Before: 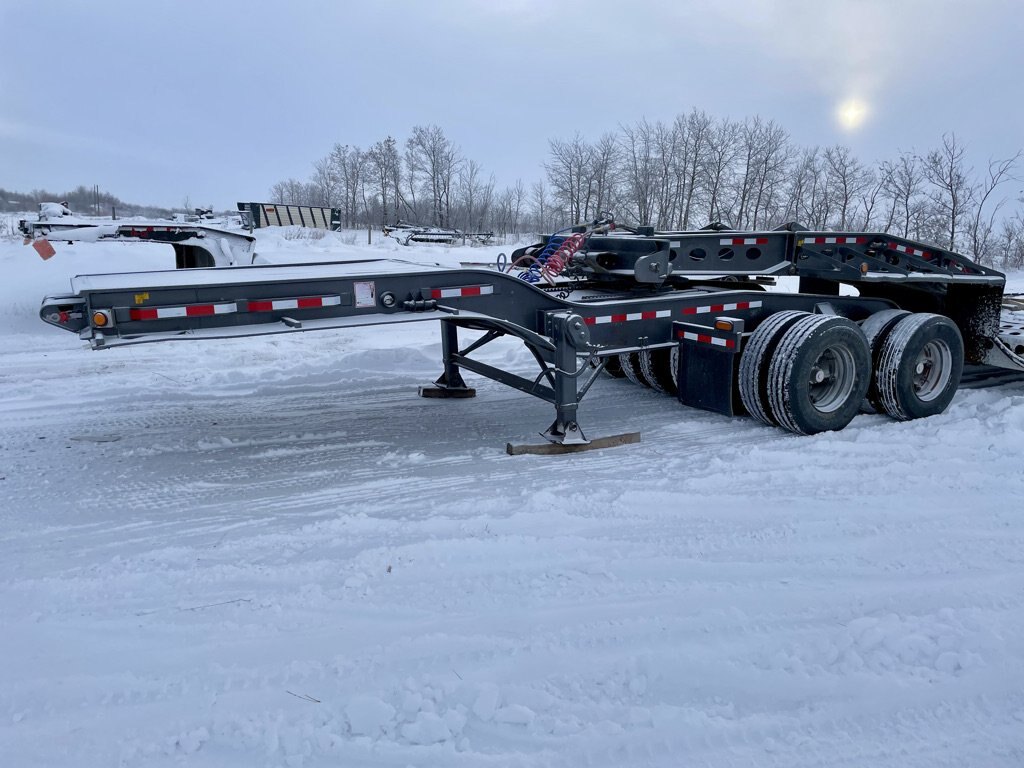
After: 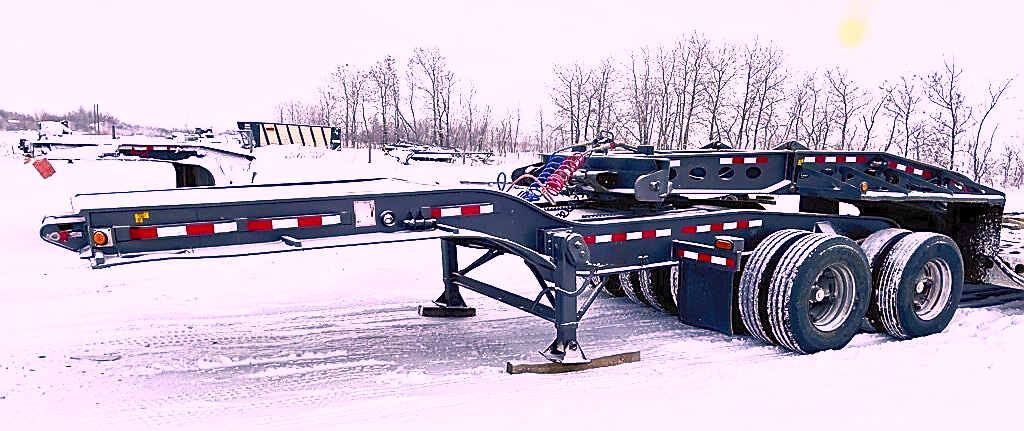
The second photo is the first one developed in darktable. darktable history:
crop and rotate: top 10.605%, bottom 33.274%
color correction: highlights a* 21.16, highlights b* 19.61
contrast brightness saturation: contrast 1, brightness 1, saturation 1
sharpen: radius 1.4, amount 1.25, threshold 0.7
